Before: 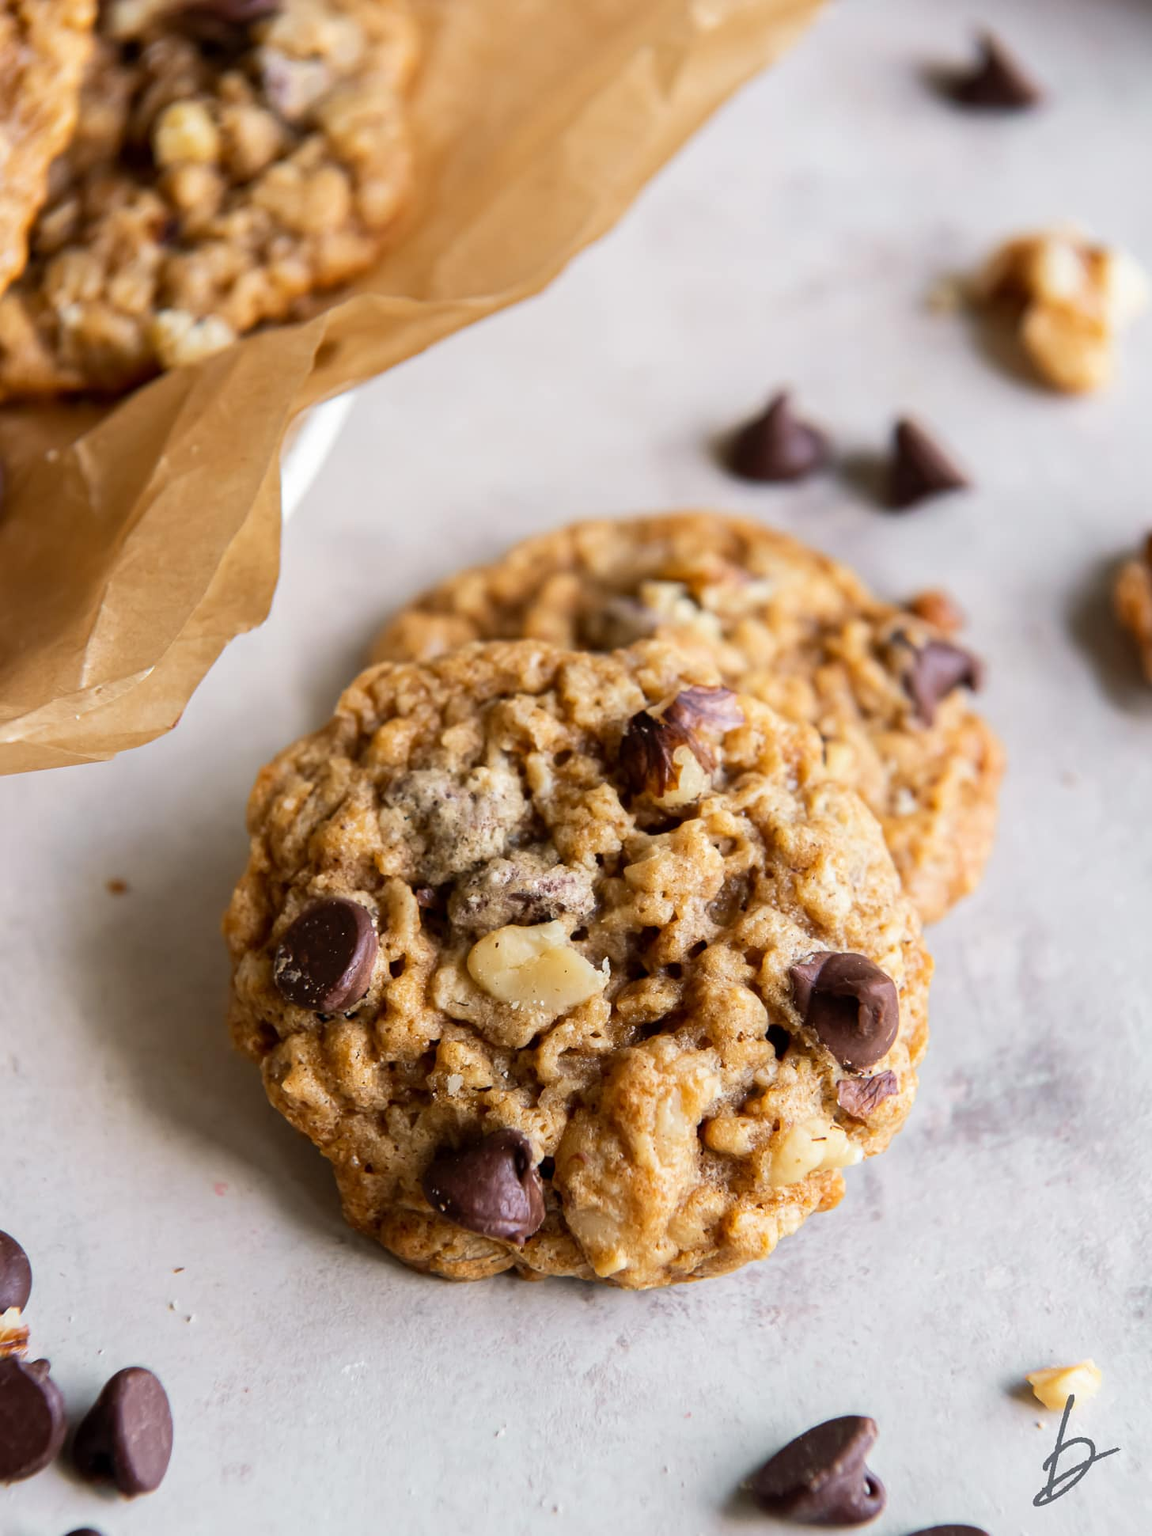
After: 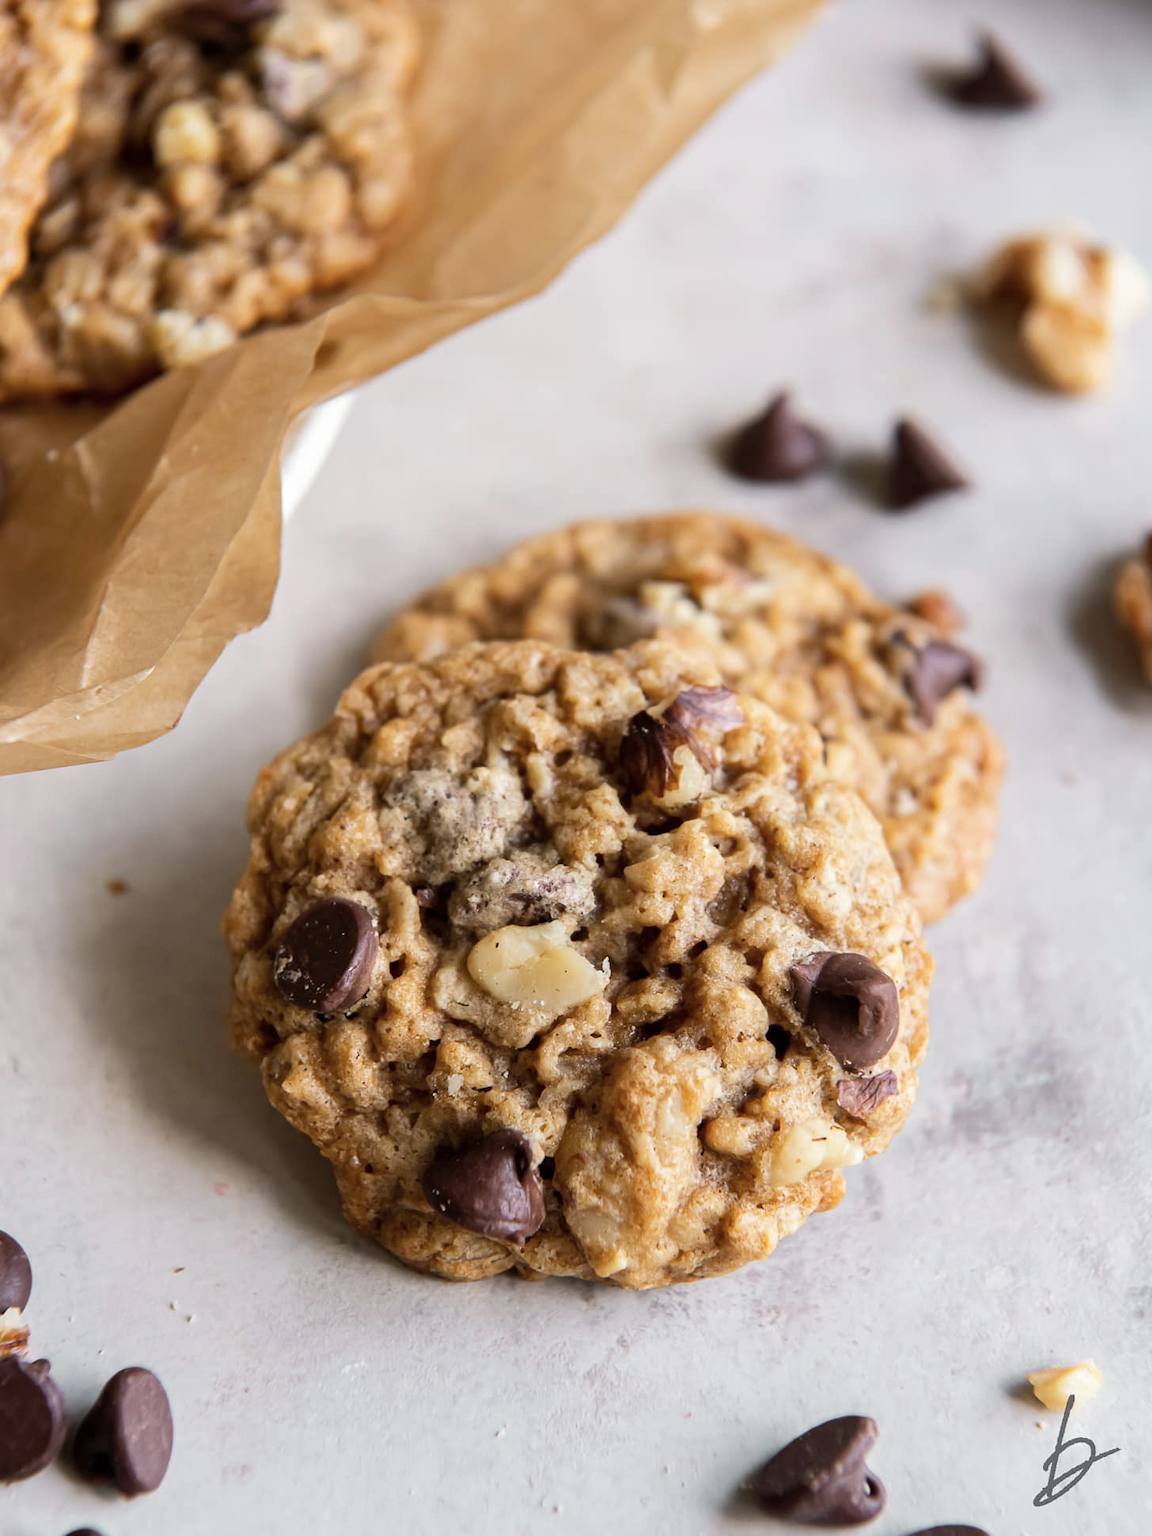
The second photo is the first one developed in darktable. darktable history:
contrast brightness saturation: saturation -0.17
